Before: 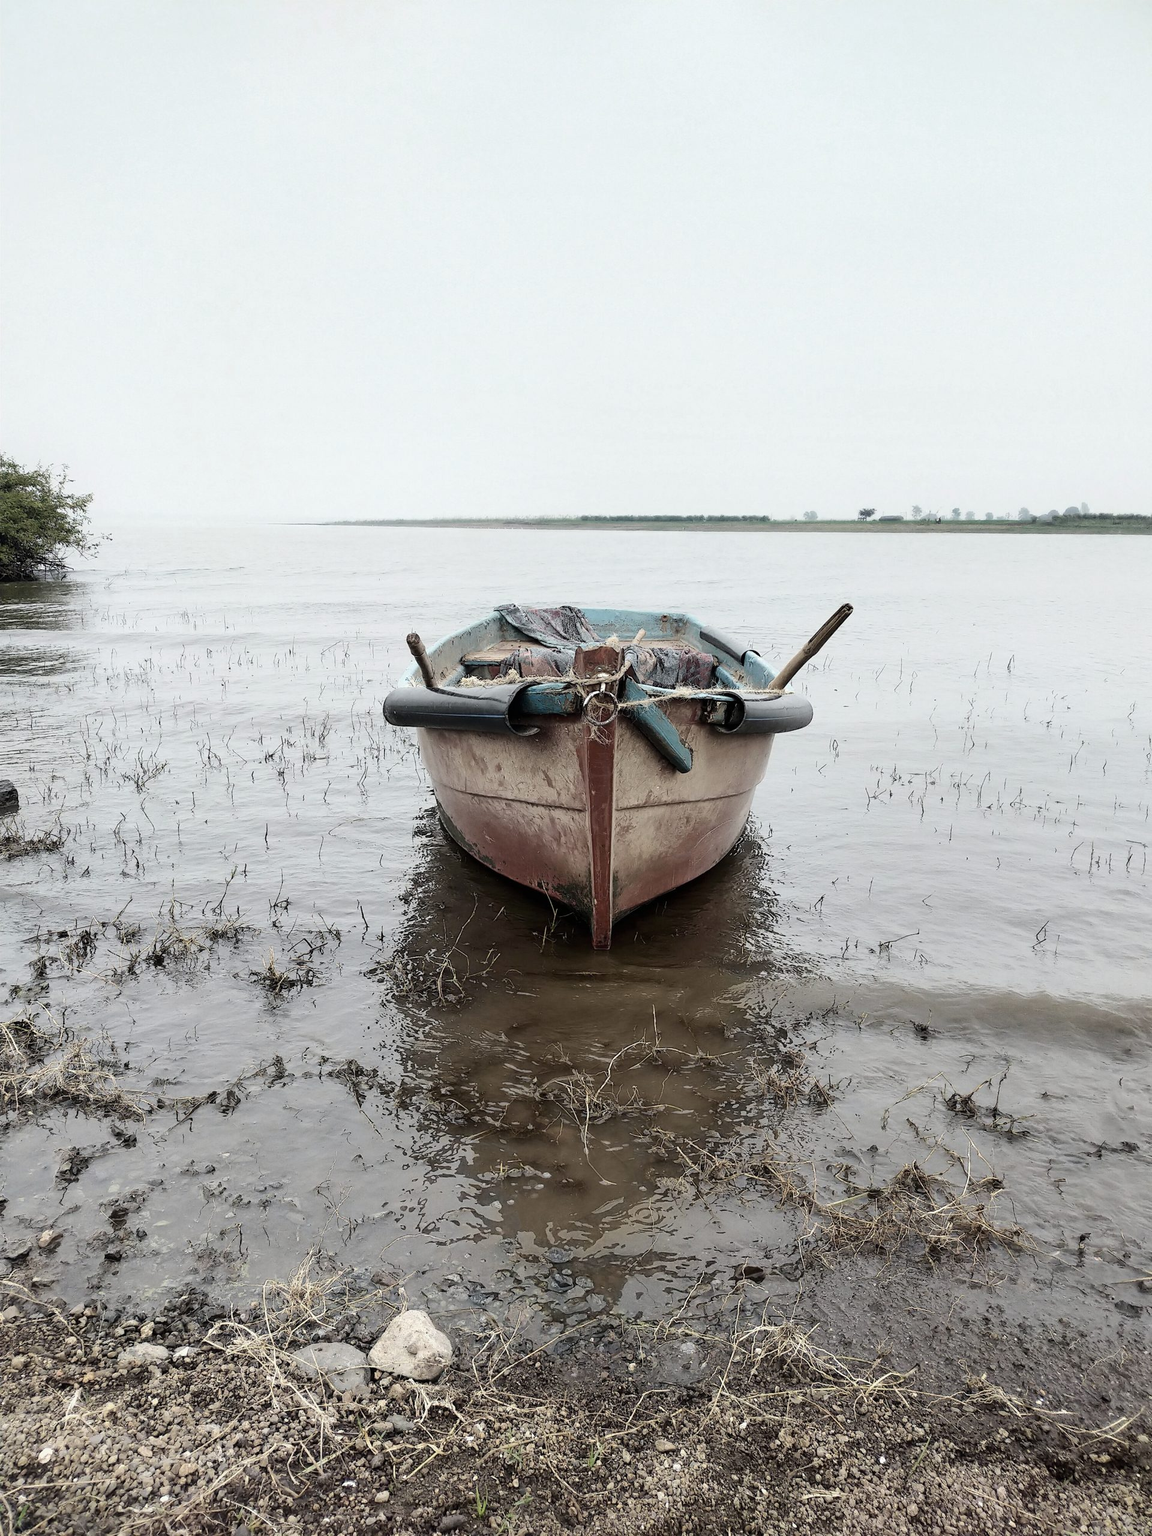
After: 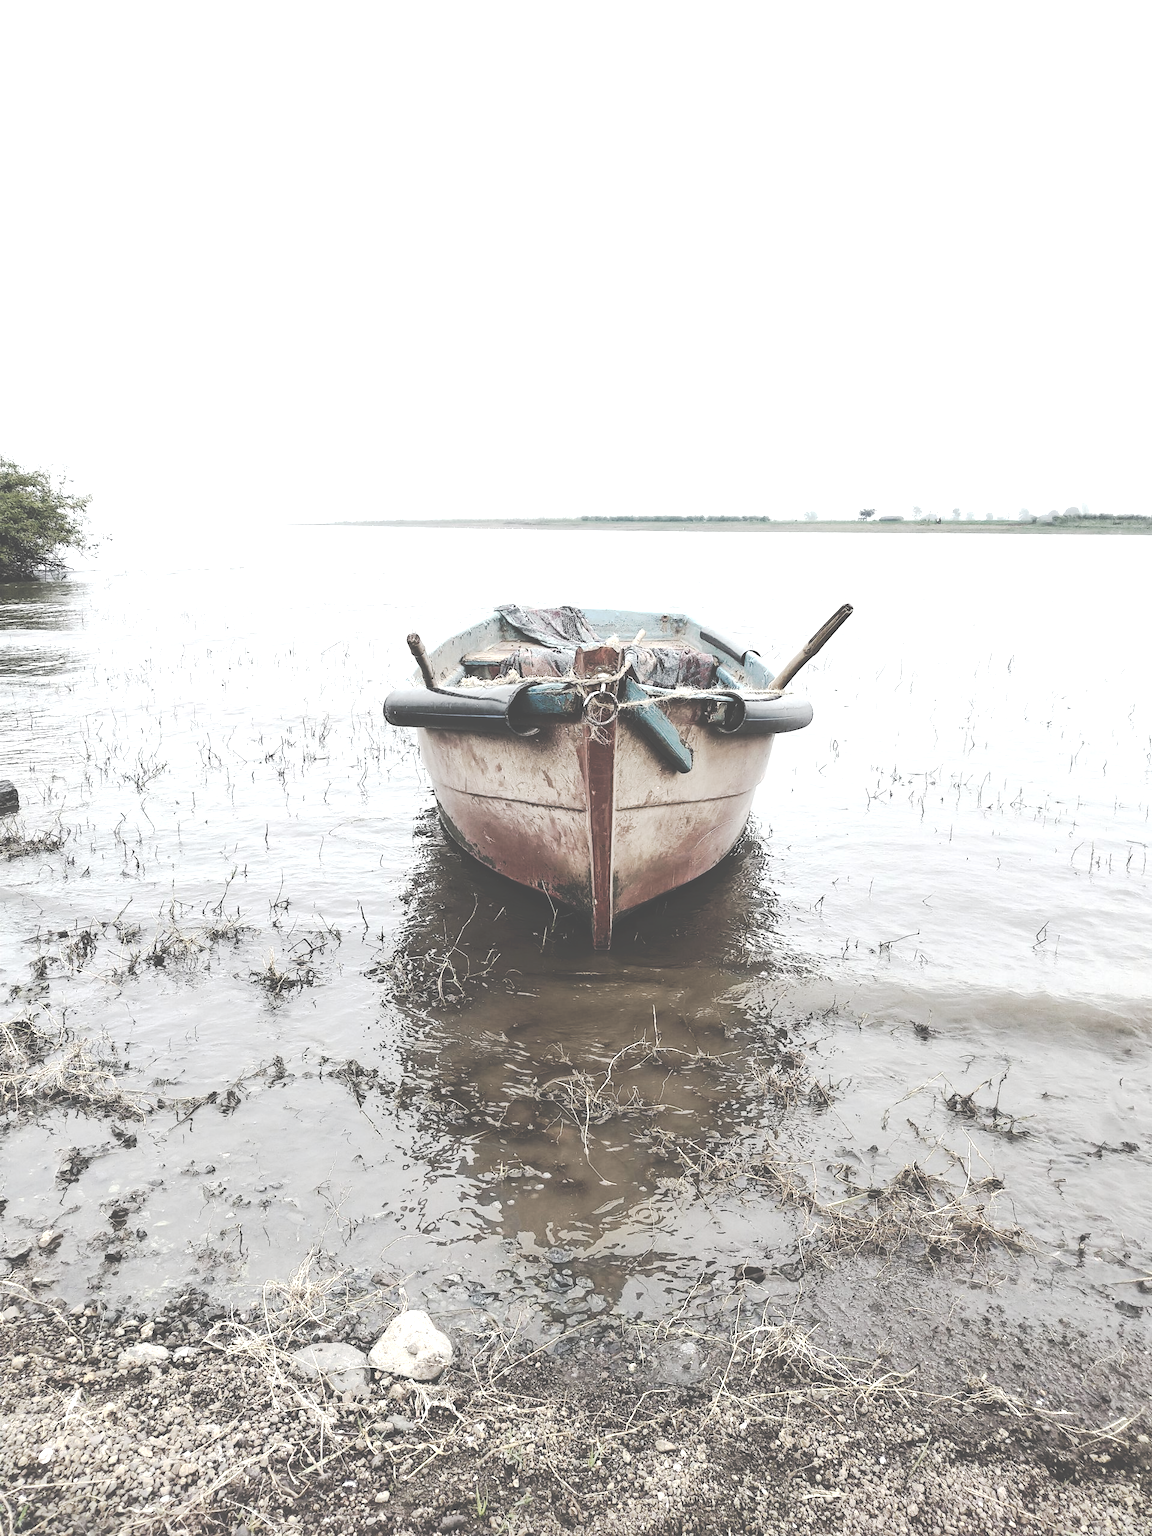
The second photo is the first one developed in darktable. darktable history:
tone curve: curves: ch0 [(0, 0) (0.003, 0.301) (0.011, 0.302) (0.025, 0.307) (0.044, 0.313) (0.069, 0.316) (0.1, 0.322) (0.136, 0.325) (0.177, 0.341) (0.224, 0.358) (0.277, 0.386) (0.335, 0.429) (0.399, 0.486) (0.468, 0.556) (0.543, 0.644) (0.623, 0.728) (0.709, 0.796) (0.801, 0.854) (0.898, 0.908) (1, 1)], preserve colors none
exposure: black level correction 0, exposure 0.697 EV, compensate highlight preservation false
contrast brightness saturation: contrast 0.058, brightness -0.01, saturation -0.236
